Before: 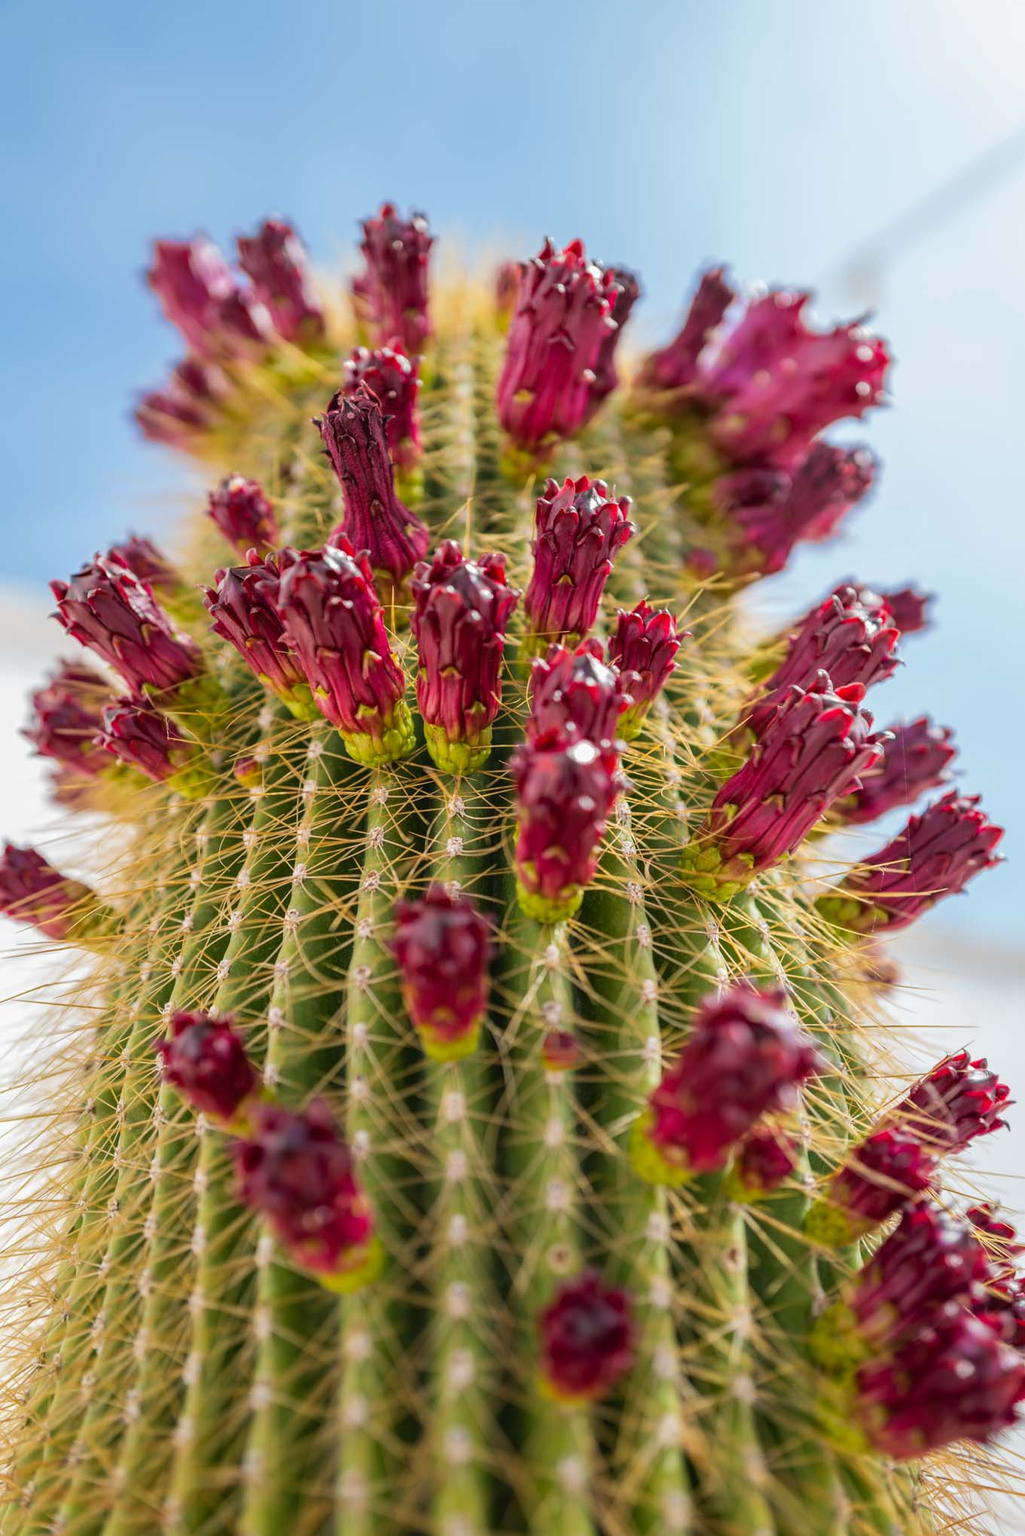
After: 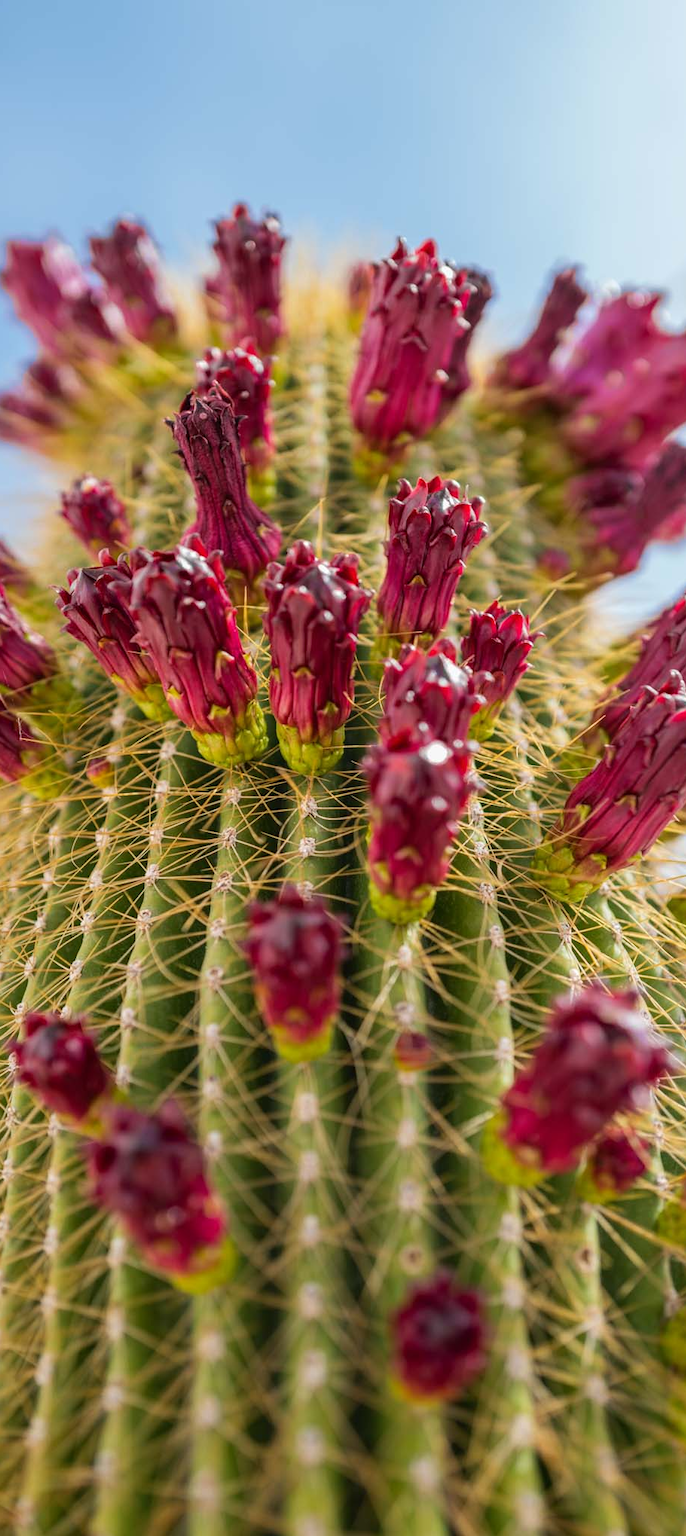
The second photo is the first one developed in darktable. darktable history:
crop and rotate: left 14.456%, right 18.604%
